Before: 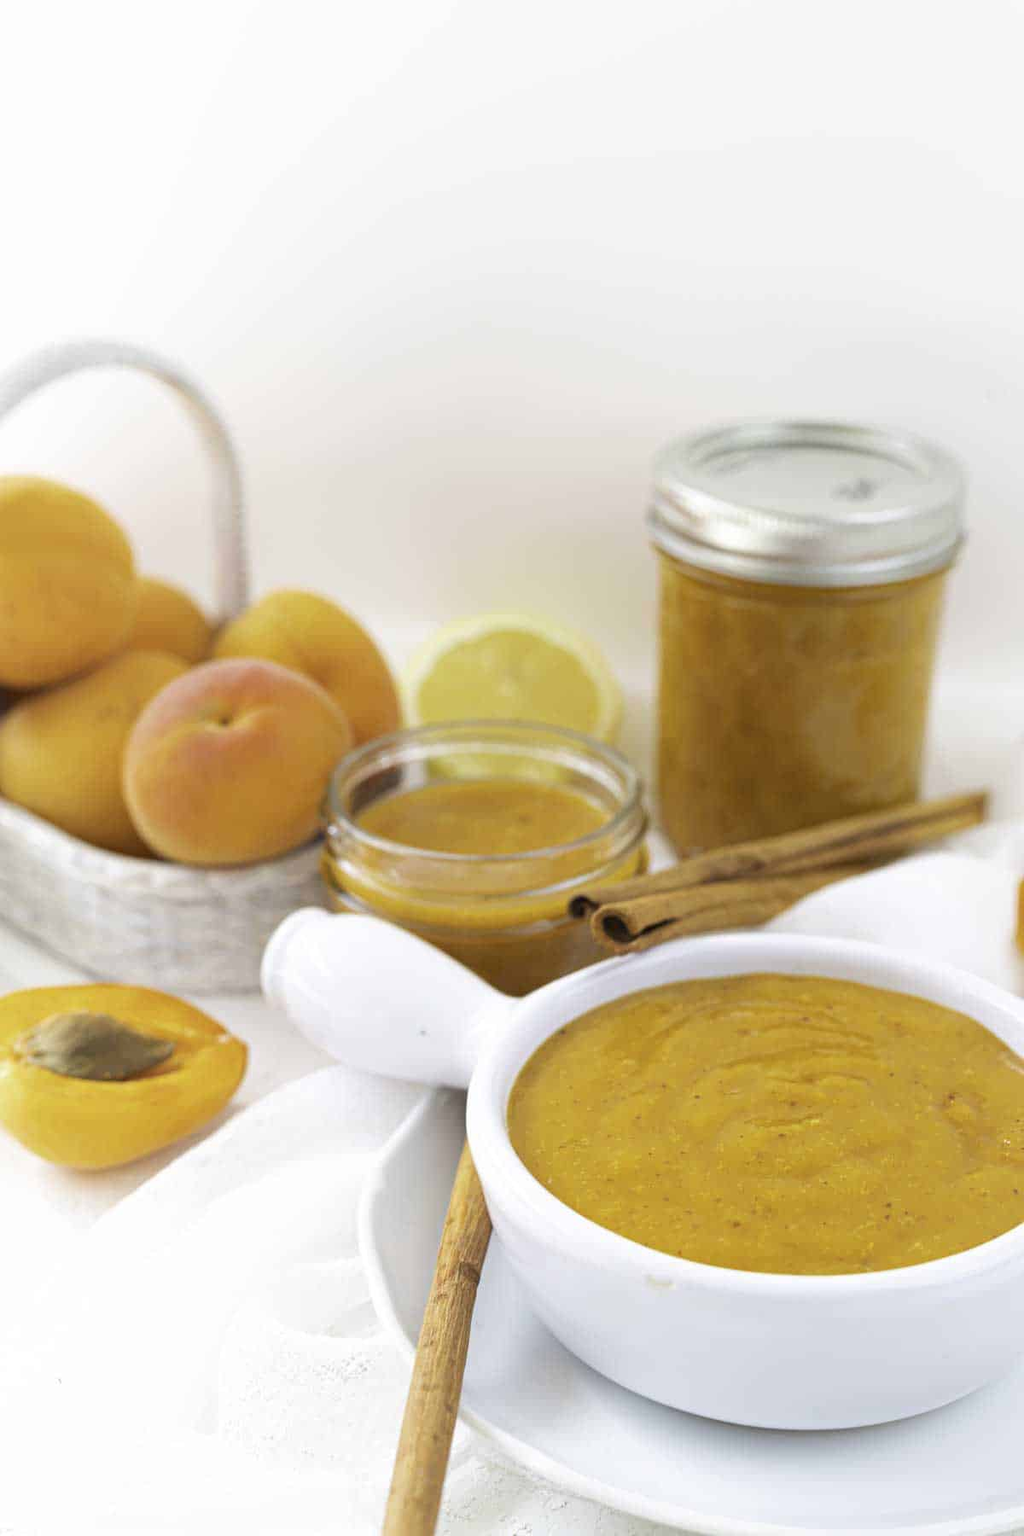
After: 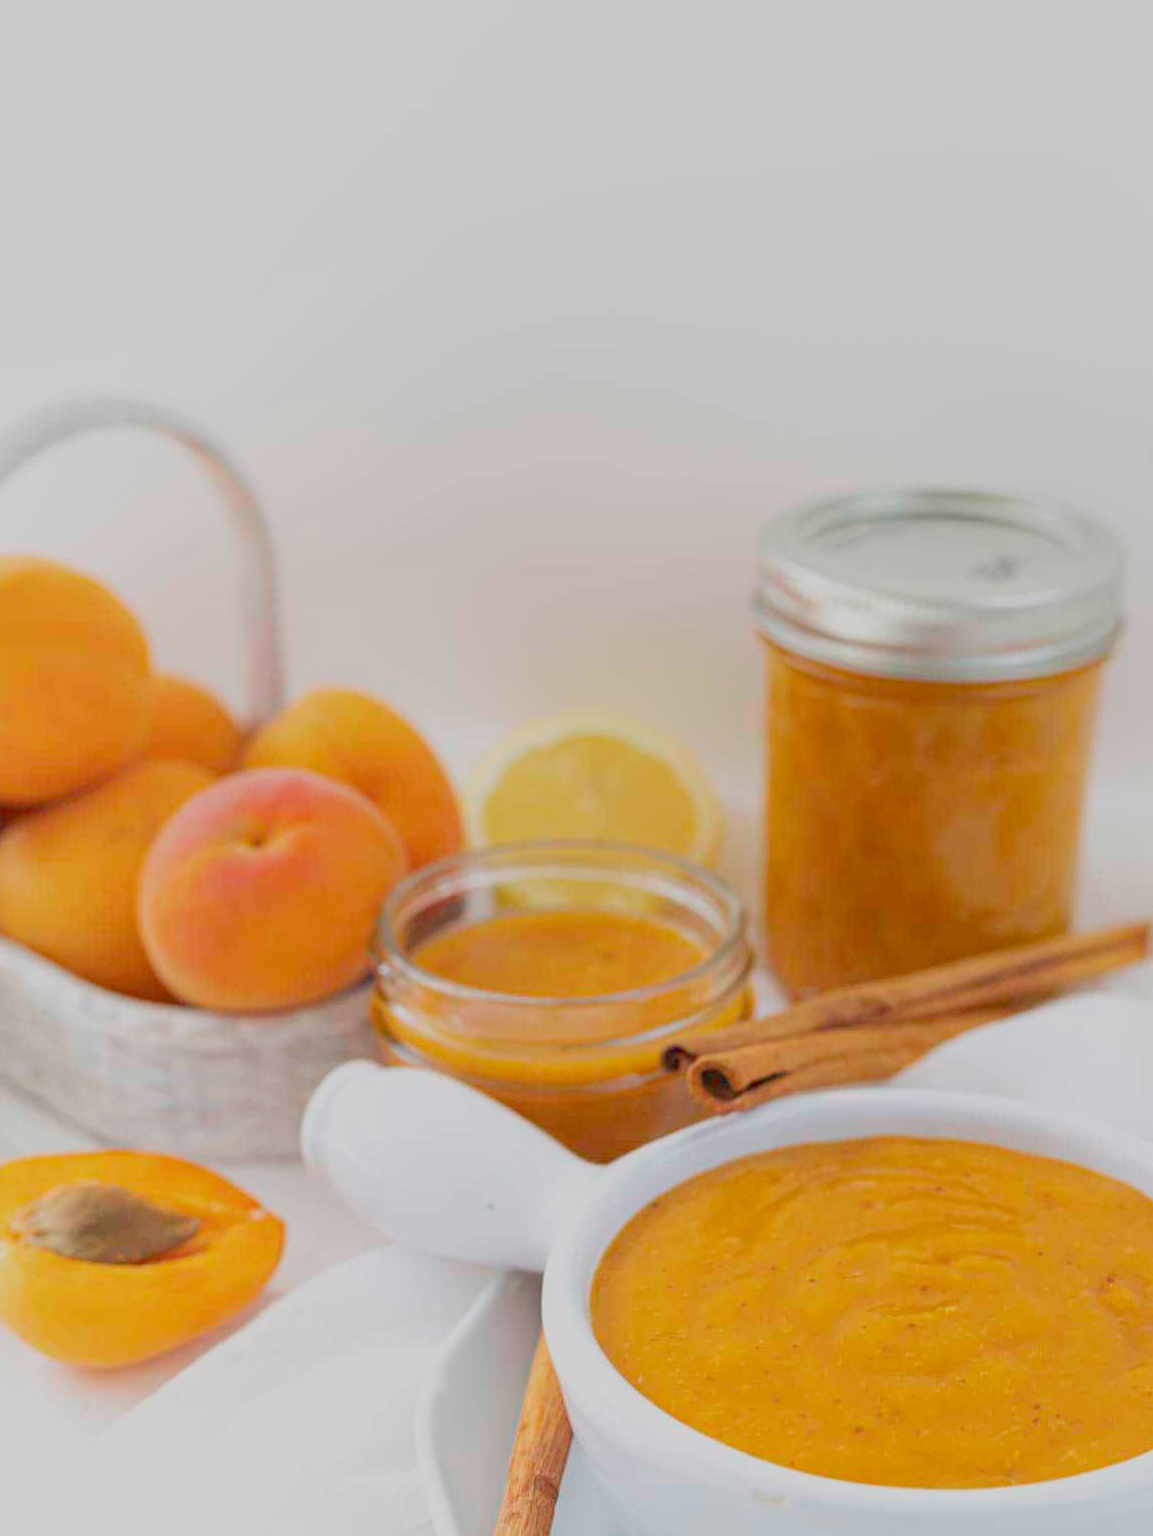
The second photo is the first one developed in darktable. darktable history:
crop and rotate: angle 0.2°, left 0.275%, right 3.127%, bottom 14.18%
color balance rgb: contrast -30%
local contrast: on, module defaults
